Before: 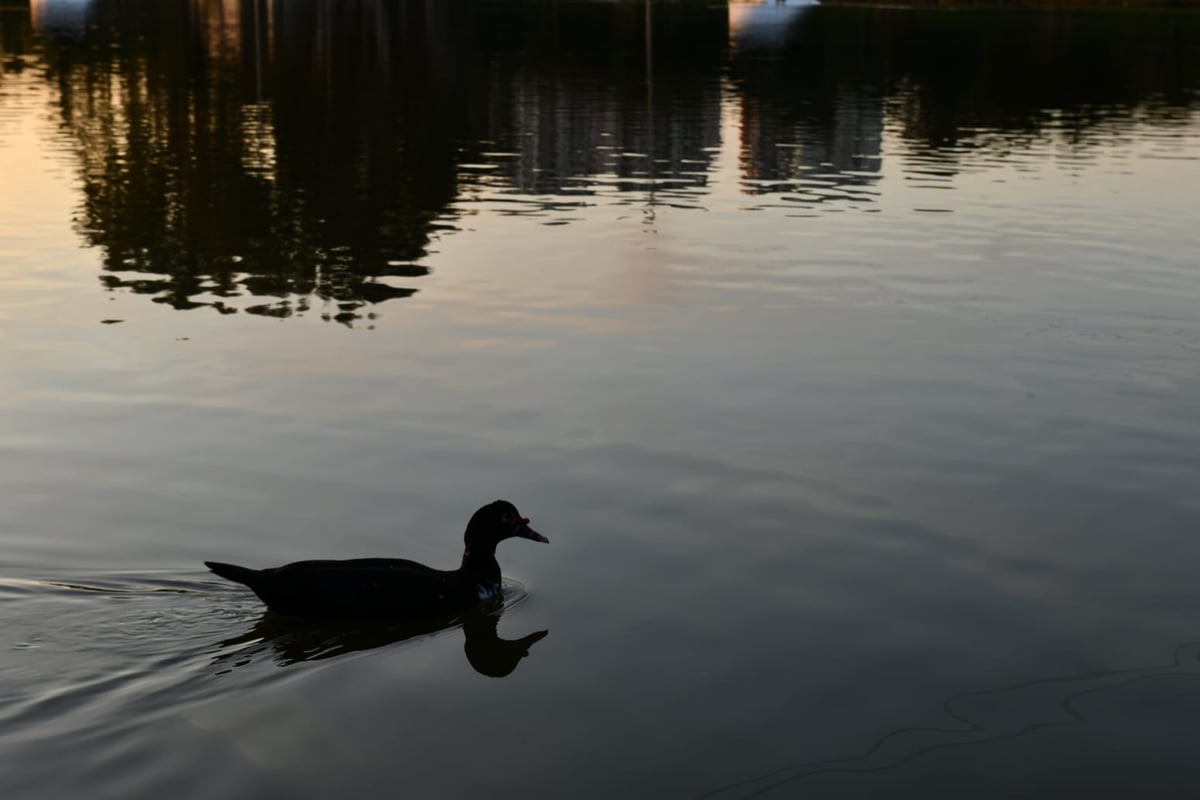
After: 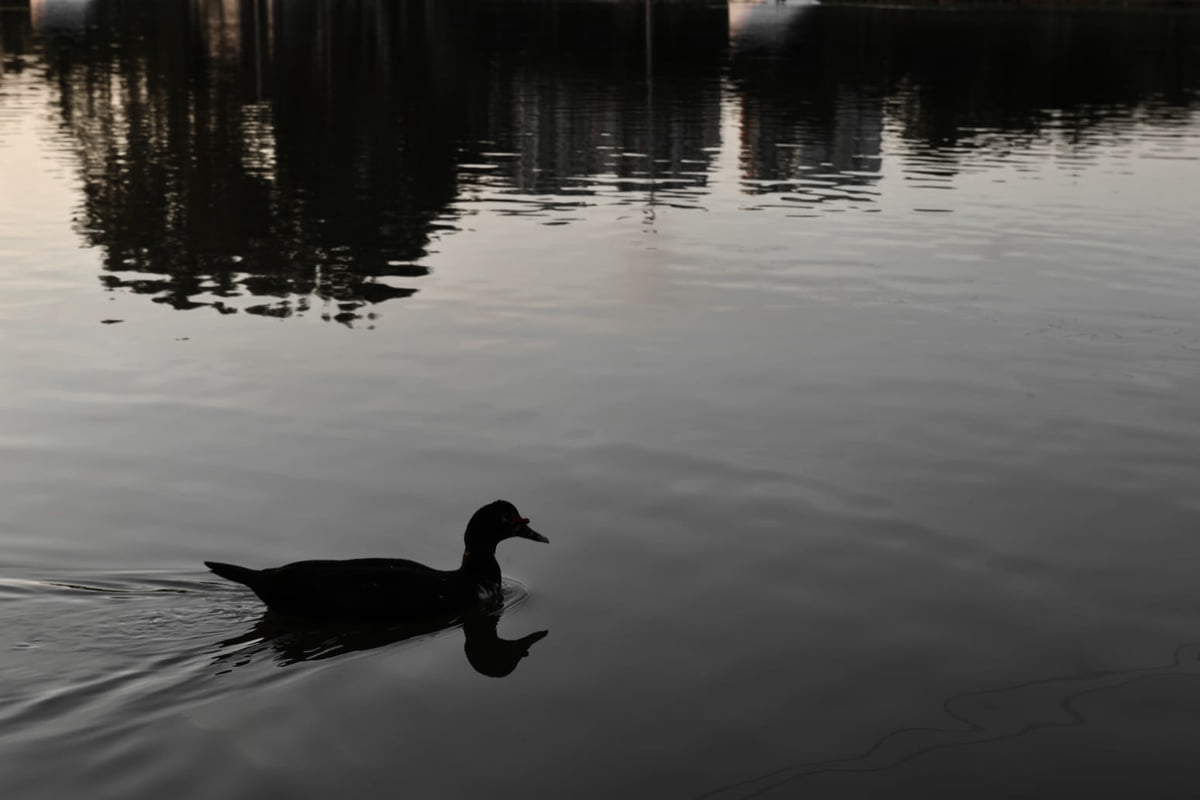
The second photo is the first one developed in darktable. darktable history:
color zones: curves: ch1 [(0, 0.831) (0.08, 0.771) (0.157, 0.268) (0.241, 0.207) (0.562, -0.005) (0.714, -0.013) (0.876, 0.01) (1, 0.831)]
